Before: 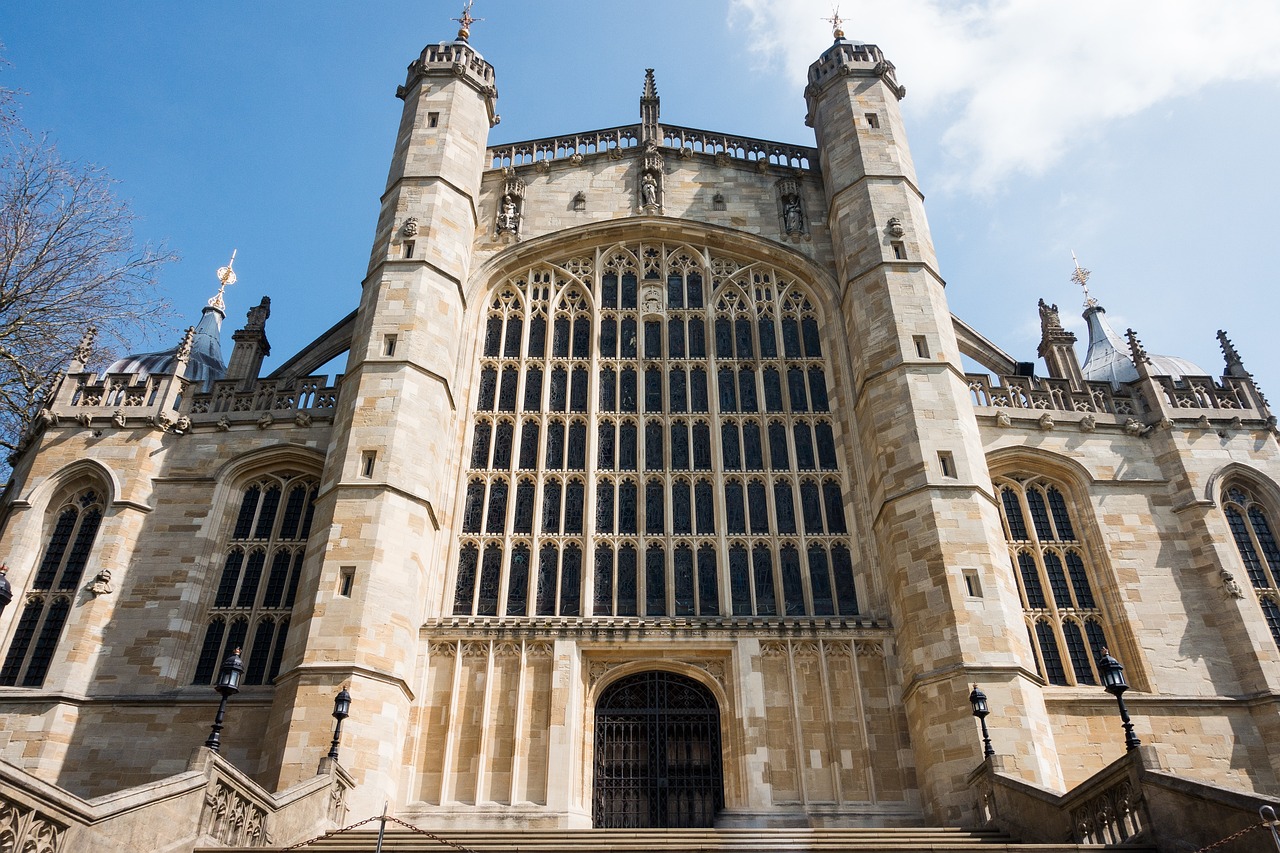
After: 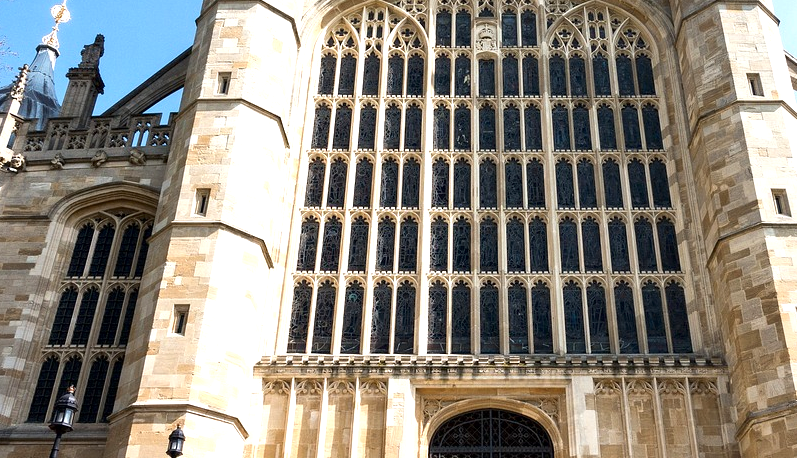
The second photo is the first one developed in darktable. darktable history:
crop: left 13.04%, top 30.784%, right 24.641%, bottom 15.52%
exposure: exposure 0.668 EV, compensate exposure bias true, compensate highlight preservation false
tone equalizer: on, module defaults
local contrast: mode bilateral grid, contrast 20, coarseness 50, detail 144%, midtone range 0.2
